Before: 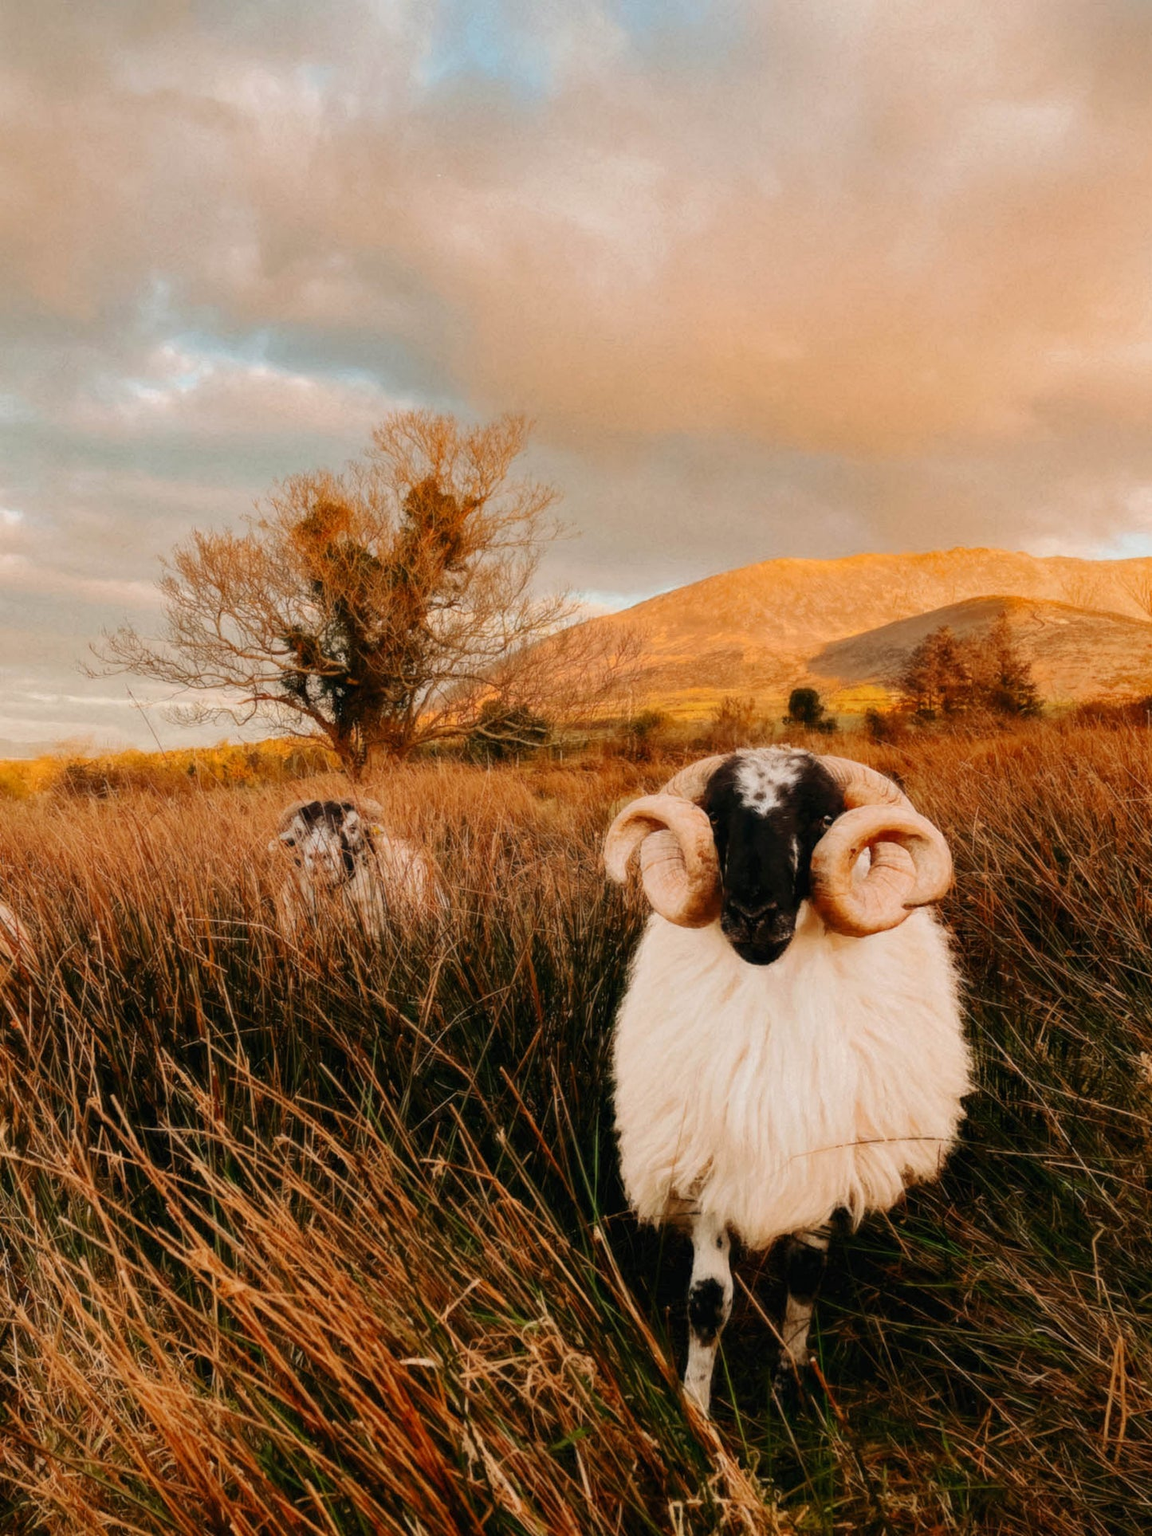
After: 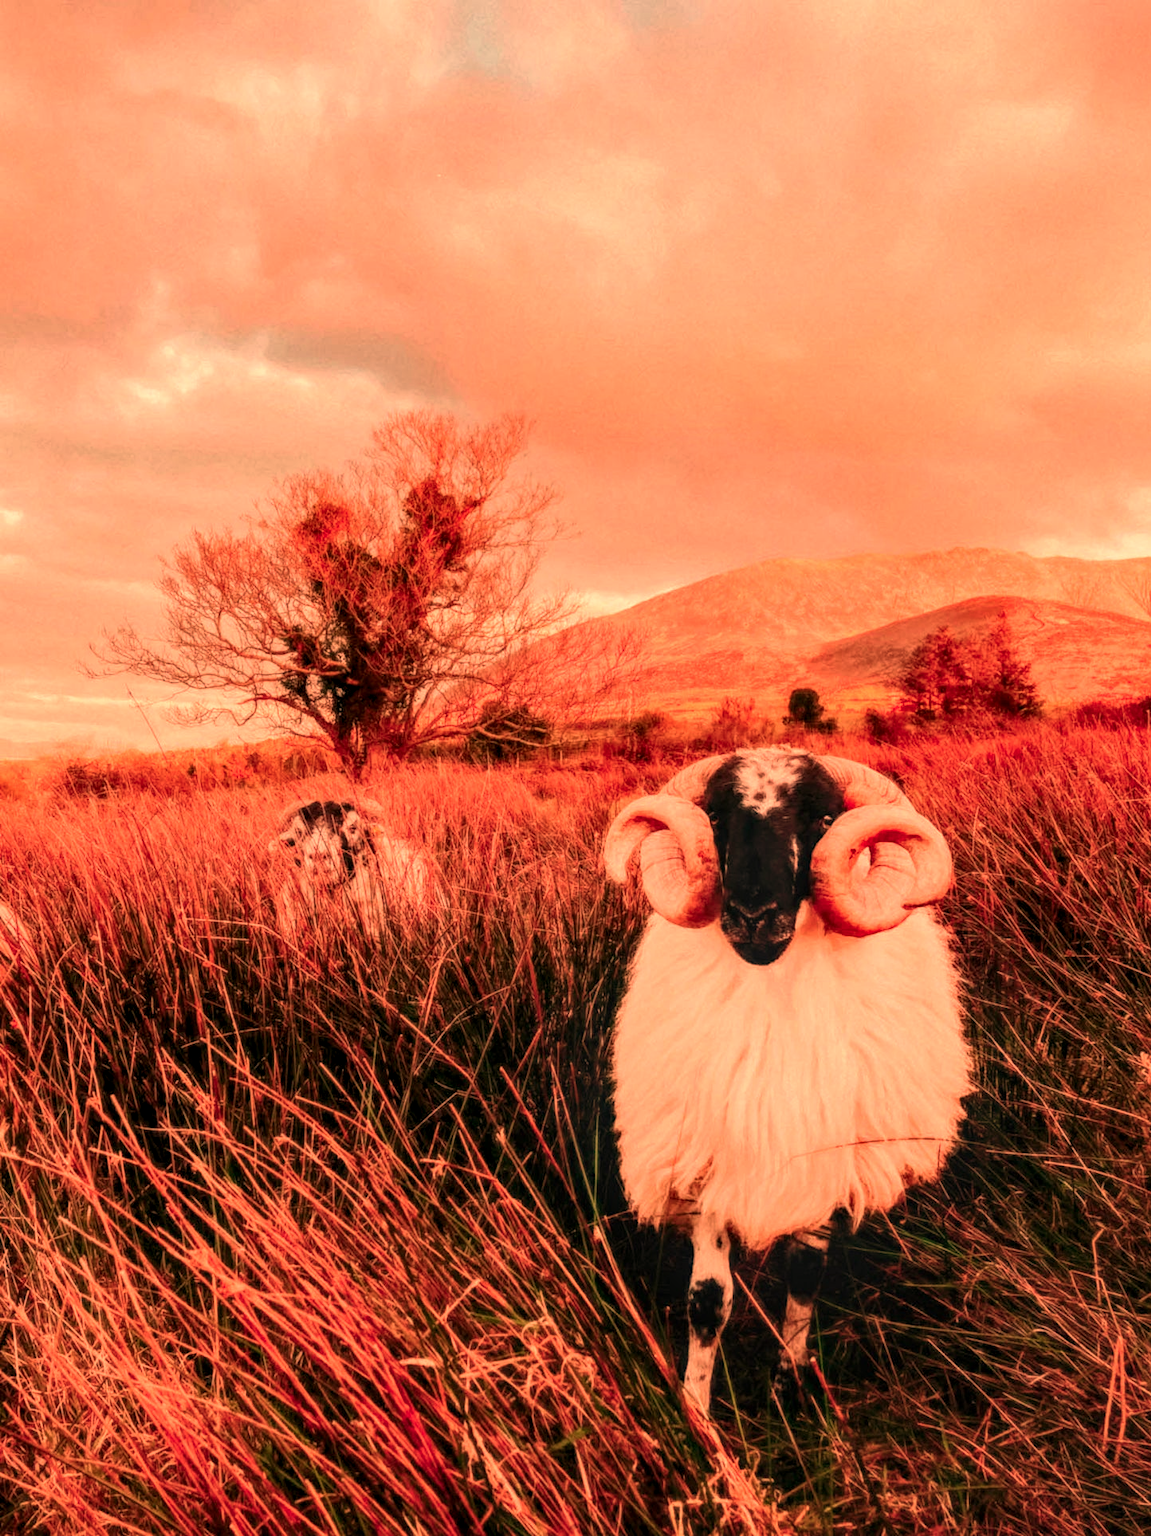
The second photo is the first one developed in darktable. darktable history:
color calibration: output R [0.972, 0.068, -0.094, 0], output G [-0.178, 1.216, -0.086, 0], output B [0.095, -0.136, 0.98, 0], illuminant custom, x 0.371, y 0.381, temperature 4283.16 K
local contrast: detail 130%
white balance: red 1.467, blue 0.684
